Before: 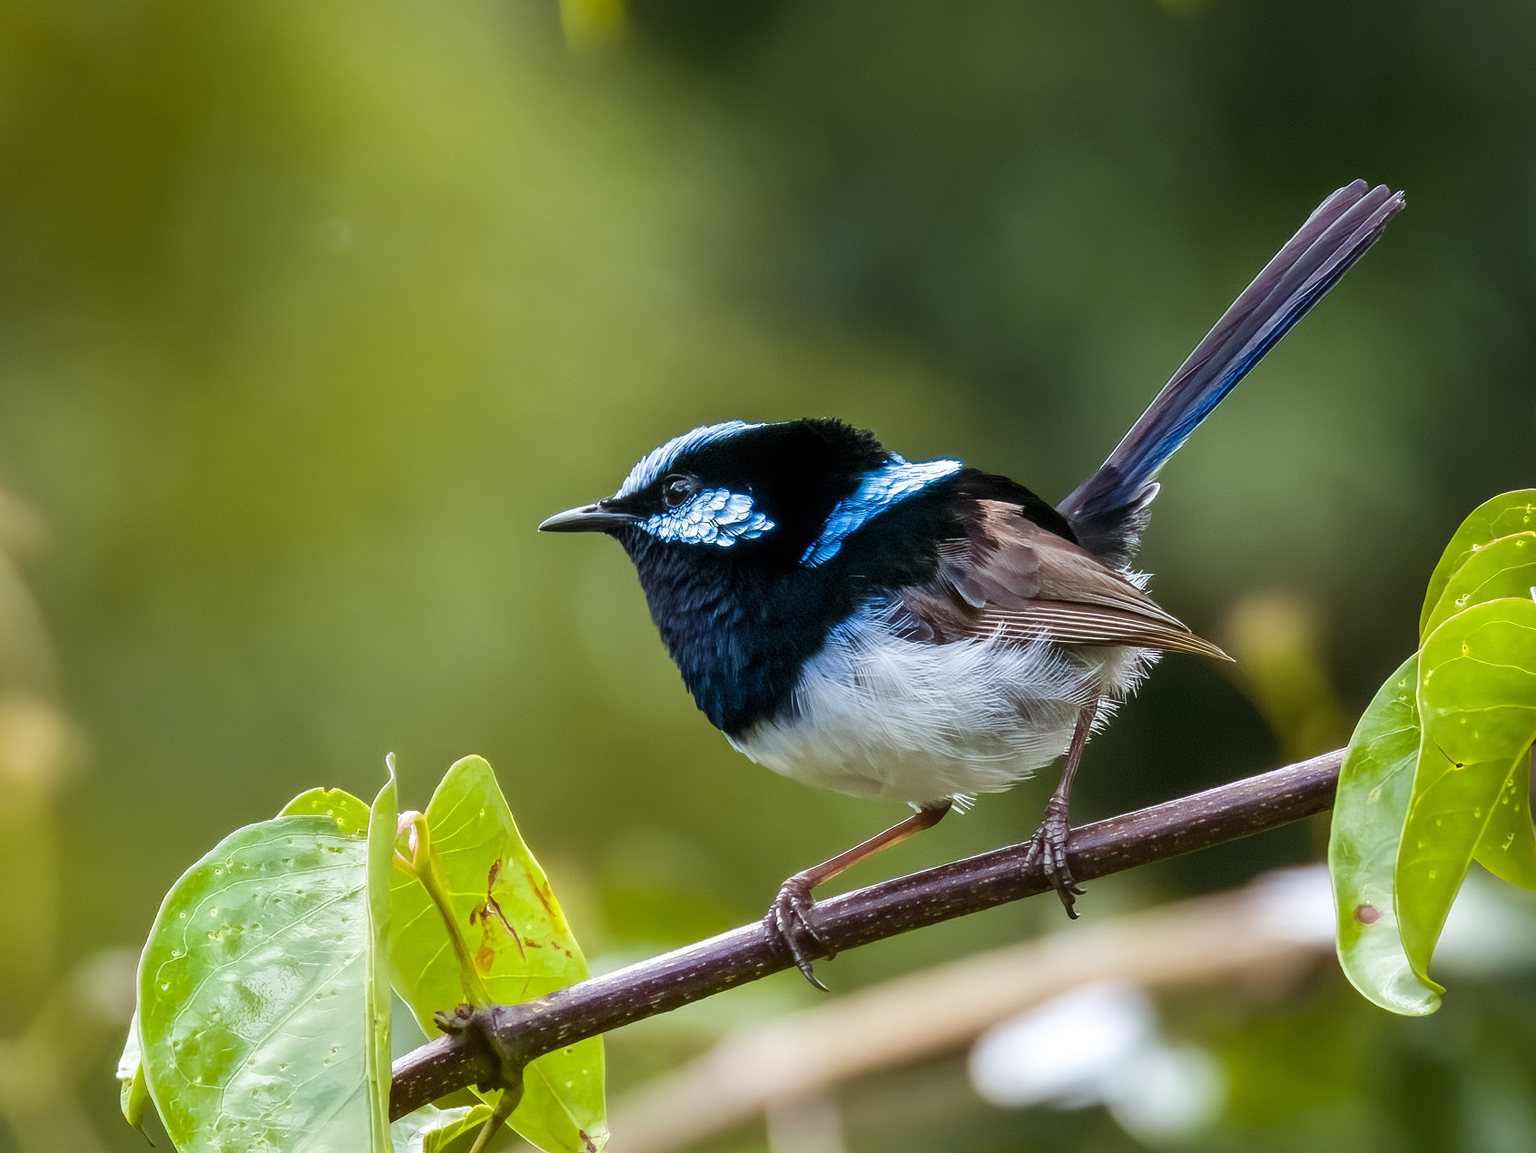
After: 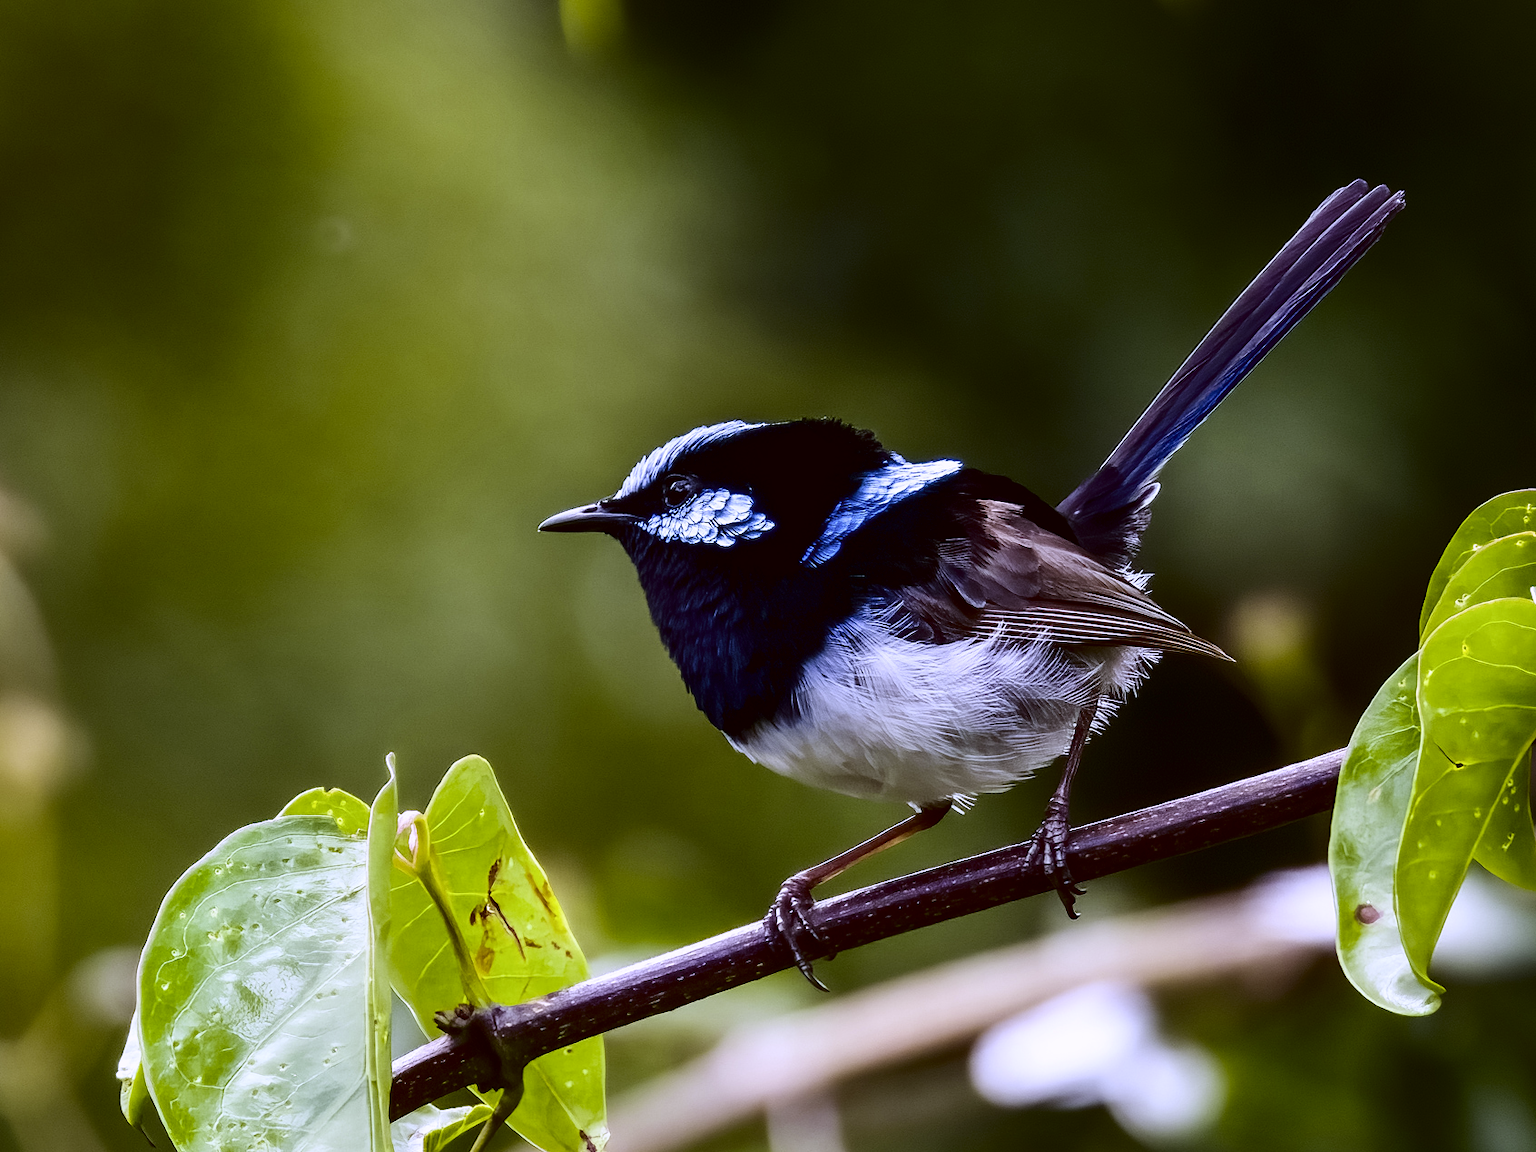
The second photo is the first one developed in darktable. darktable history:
contrast brightness saturation: contrast 0.24, brightness -0.24, saturation 0.14
color correction: highlights a* 10.21, highlights b* 9.79, shadows a* 8.61, shadows b* 7.88, saturation 0.8
white balance: red 0.871, blue 1.249
